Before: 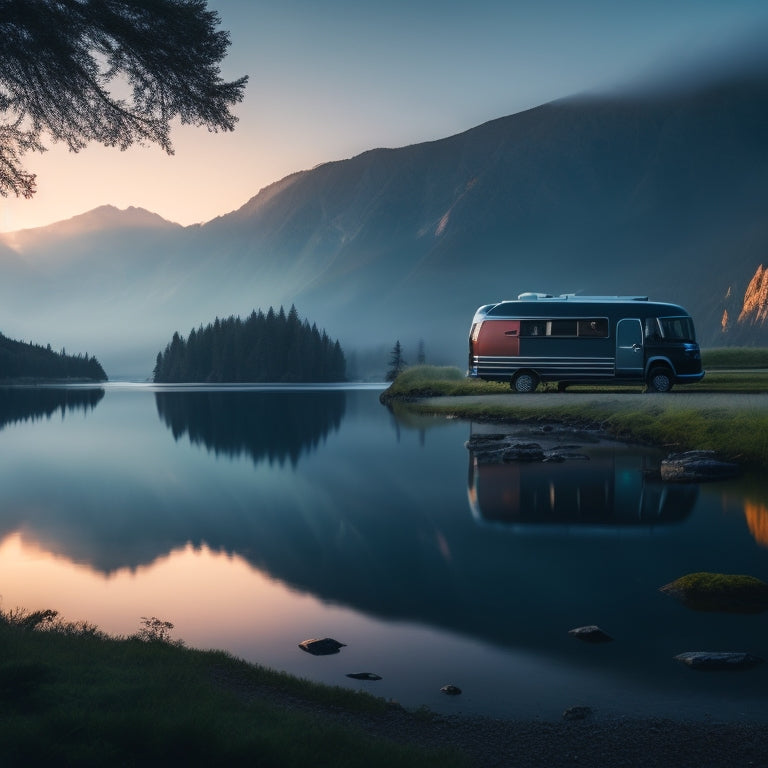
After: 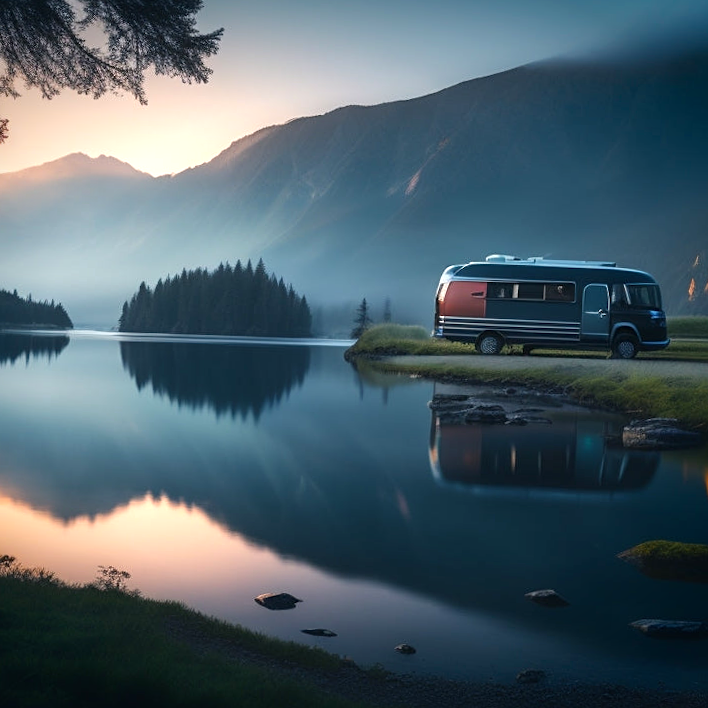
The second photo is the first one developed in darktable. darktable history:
sharpen: amount 0.2
vignetting: fall-off start 88.53%, fall-off radius 44.2%, saturation 0.376, width/height ratio 1.161
crop and rotate: angle -1.96°, left 3.097%, top 4.154%, right 1.586%, bottom 0.529%
exposure: exposure 0.493 EV, compensate highlight preservation false
